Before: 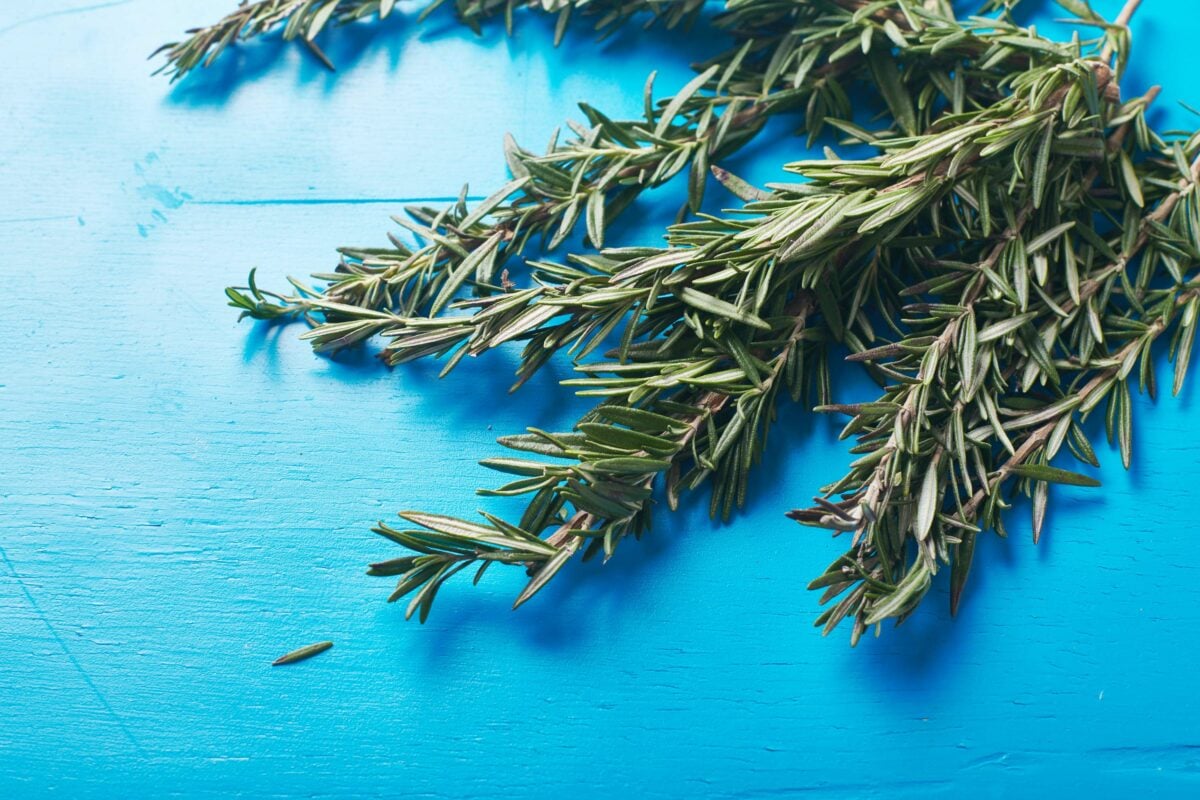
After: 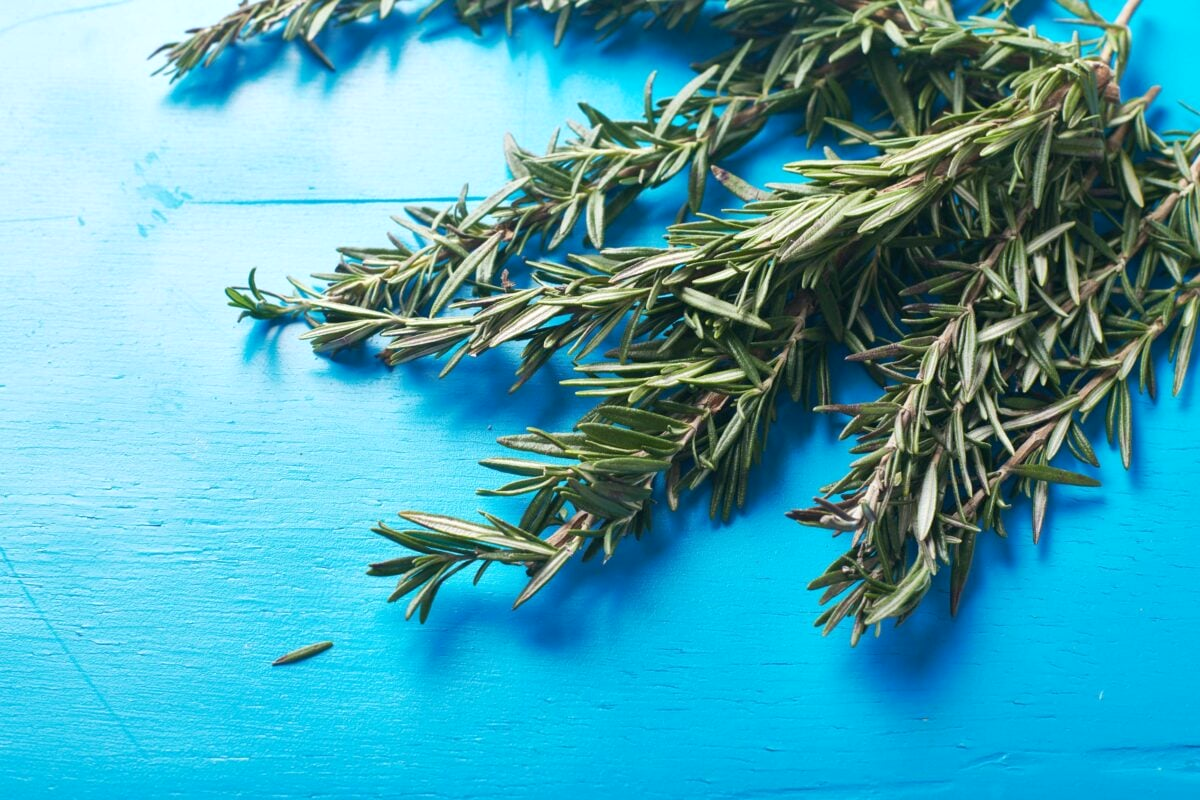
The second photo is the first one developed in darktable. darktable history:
exposure: black level correction 0.001, exposure 0.144 EV, compensate highlight preservation false
